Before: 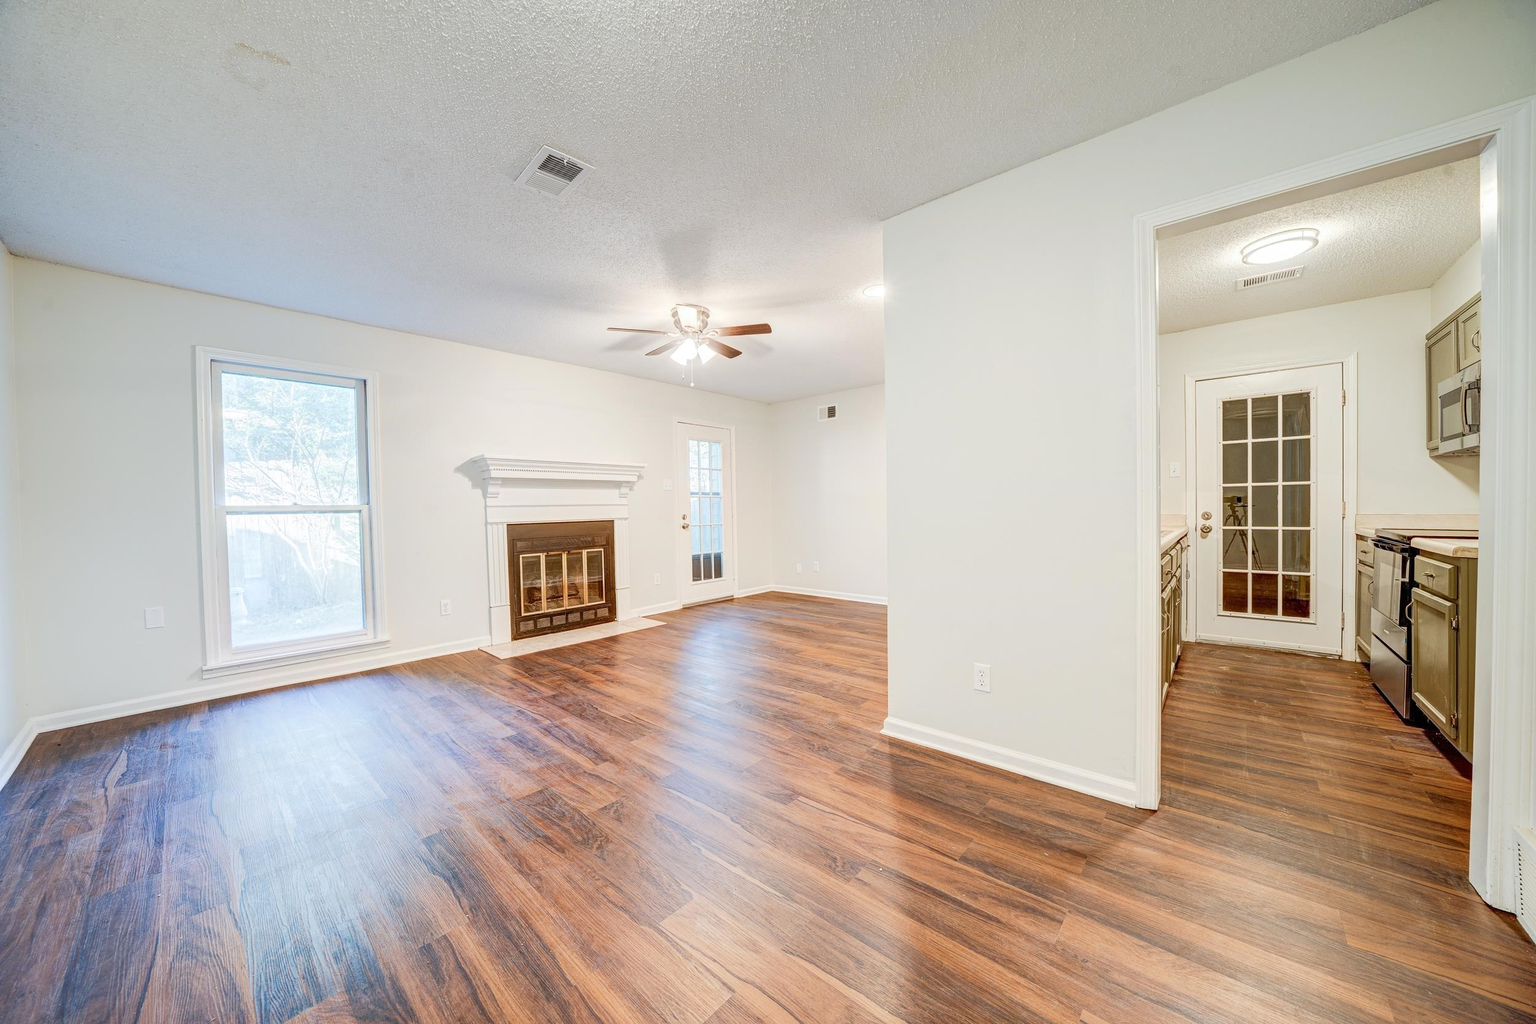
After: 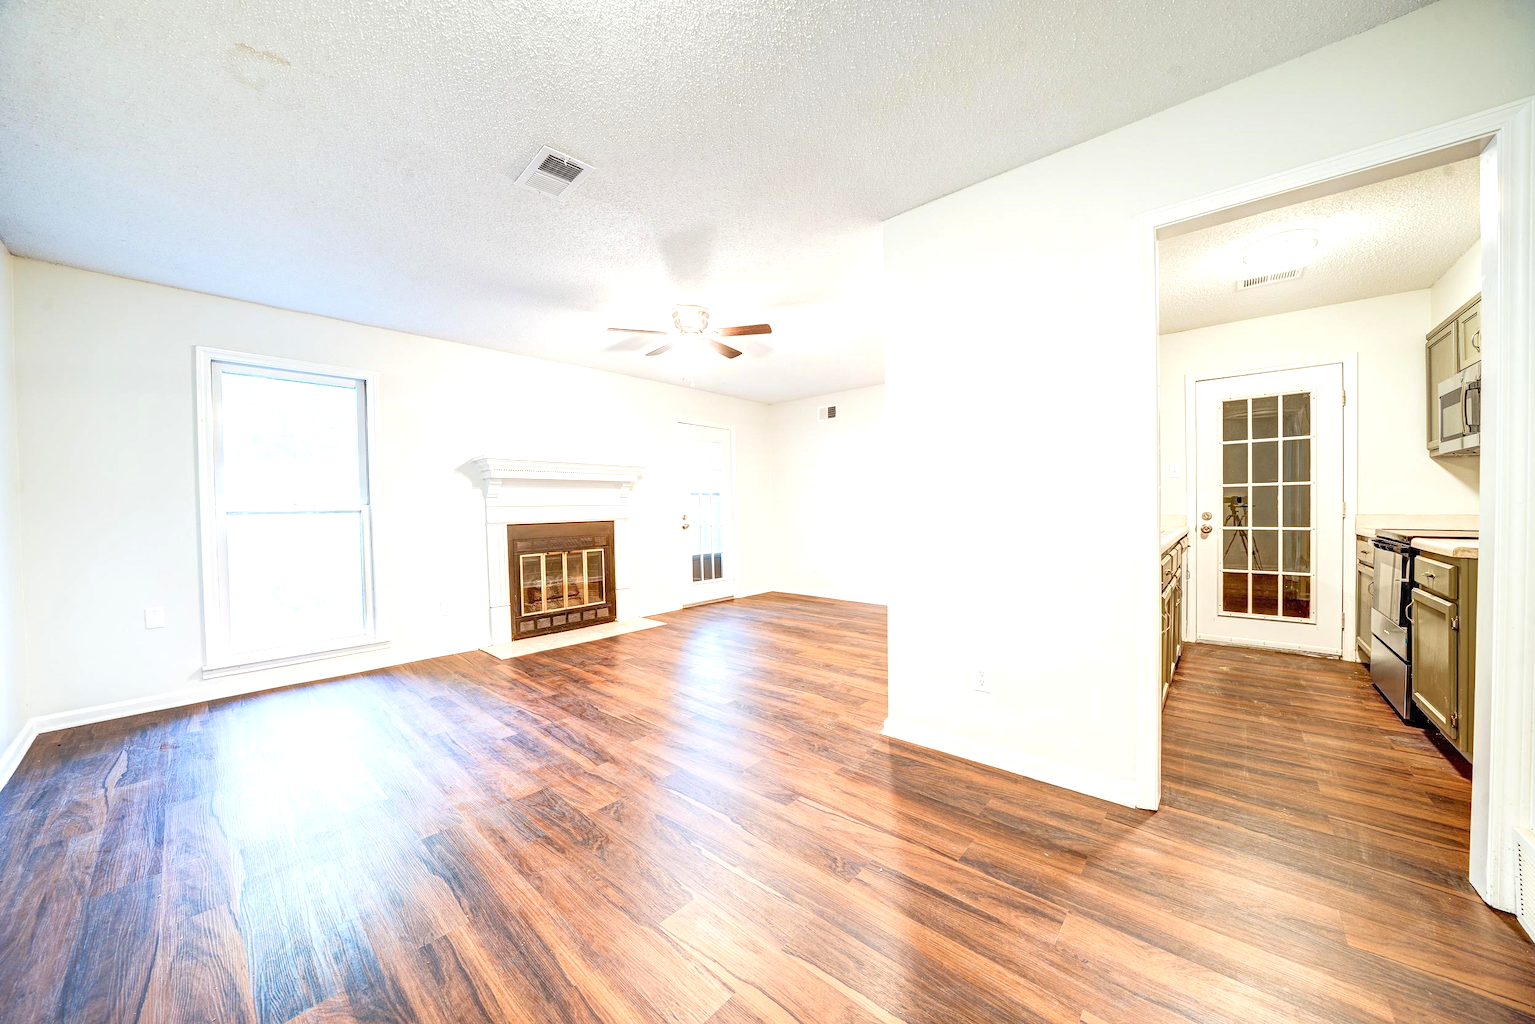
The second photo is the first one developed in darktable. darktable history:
exposure: exposure 0.647 EV, compensate exposure bias true, compensate highlight preservation false
